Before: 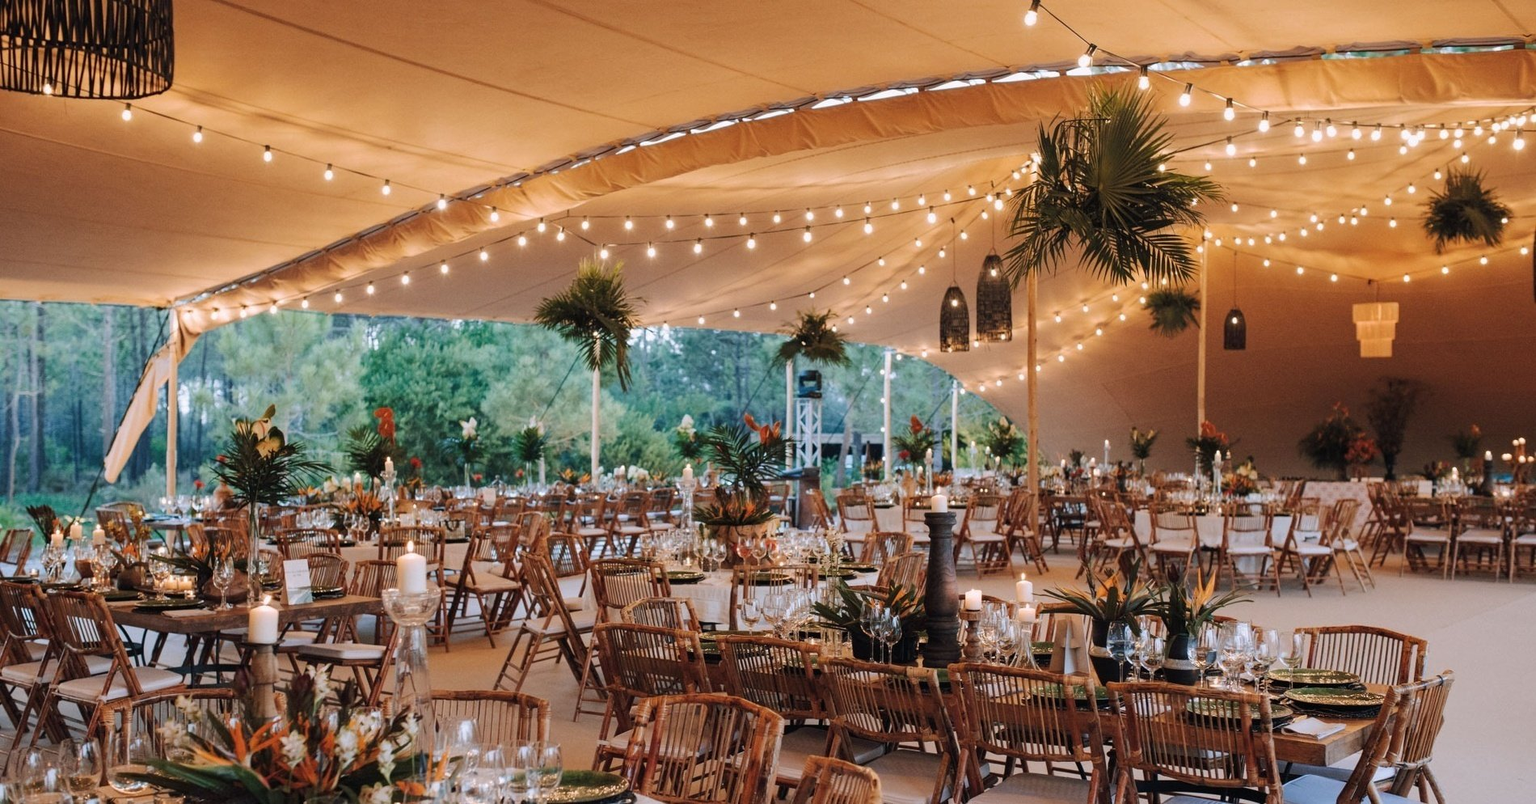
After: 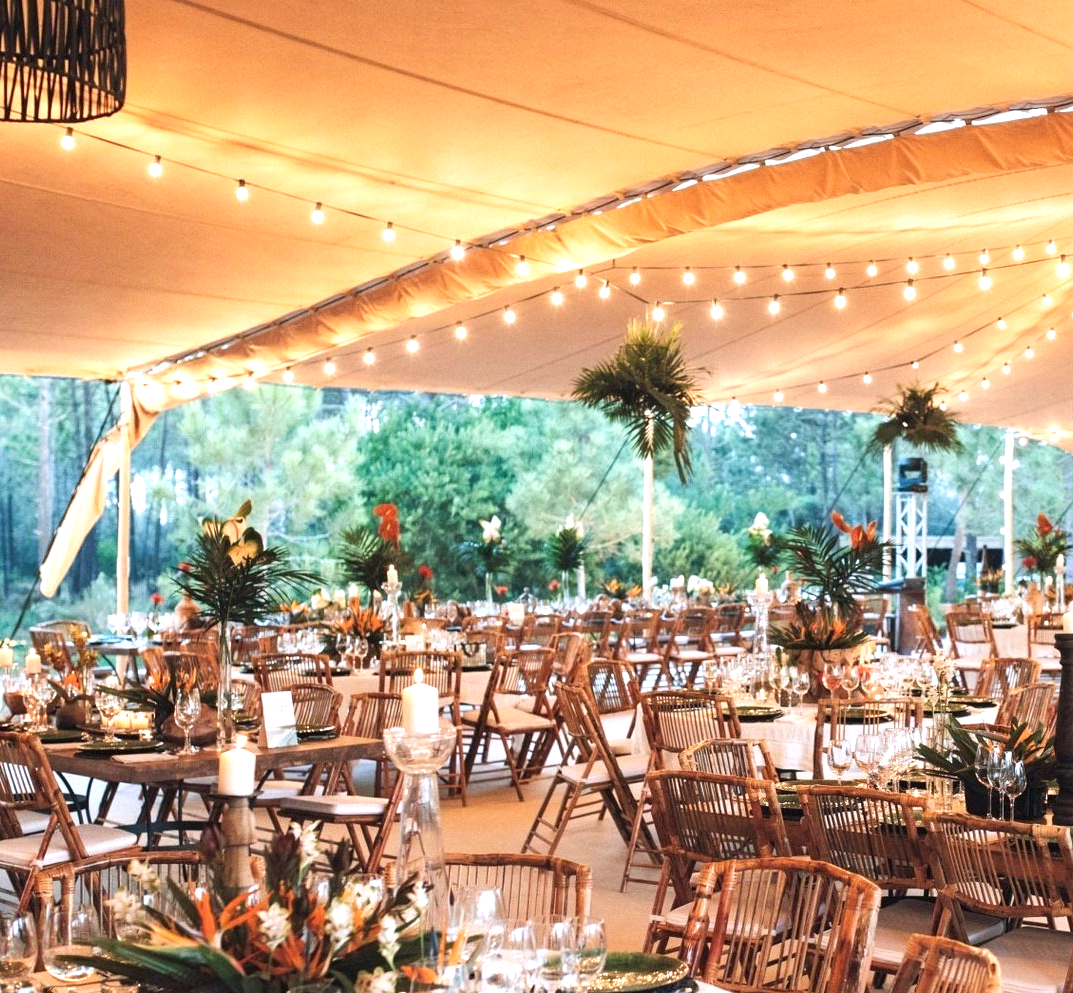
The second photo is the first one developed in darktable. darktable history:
crop: left 4.692%, right 38.794%
tone equalizer: on, module defaults
exposure: black level correction 0, exposure 1.103 EV, compensate highlight preservation false
